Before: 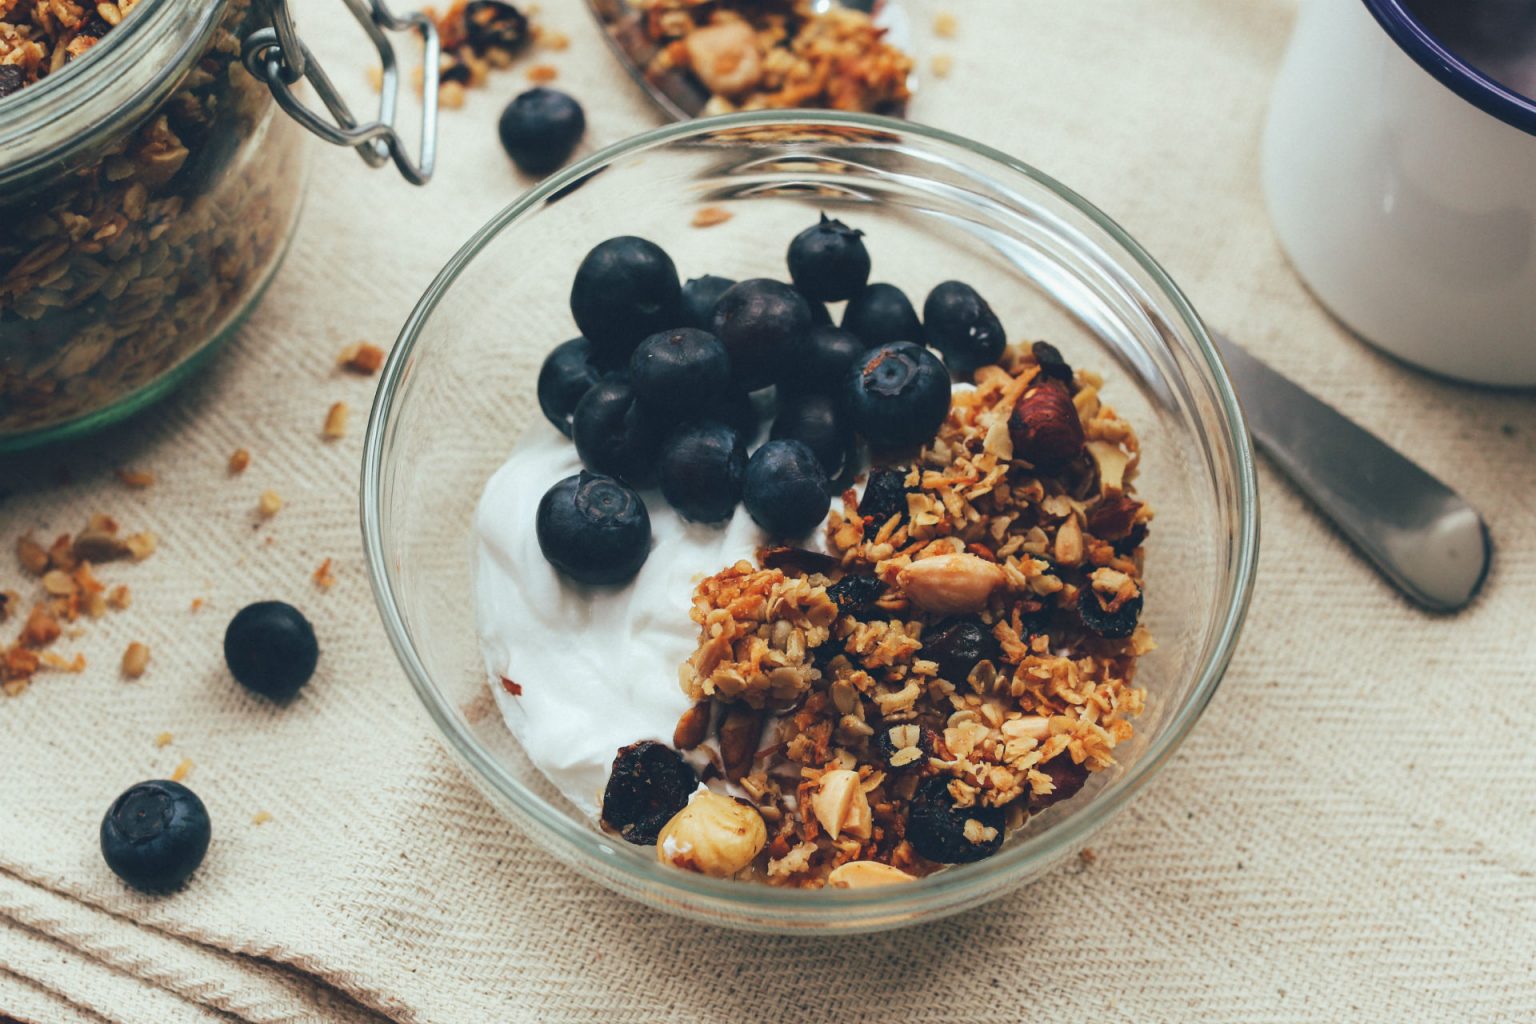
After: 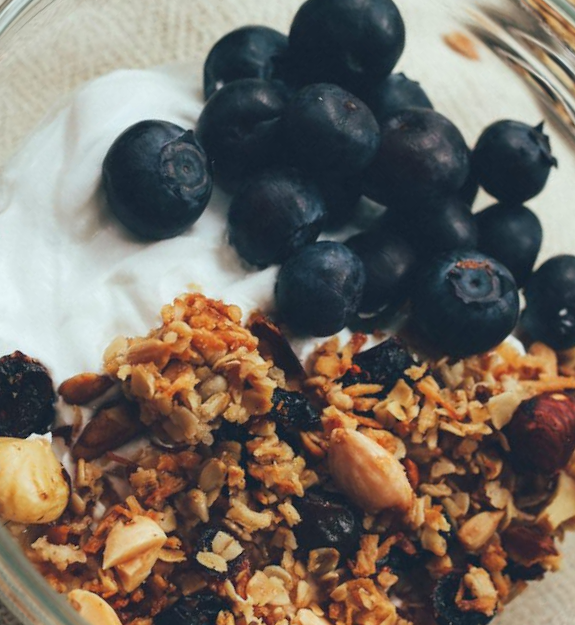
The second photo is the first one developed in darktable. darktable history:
crop and rotate: angle -45.7°, top 16.514%, right 0.95%, bottom 11.626%
tone equalizer: on, module defaults
